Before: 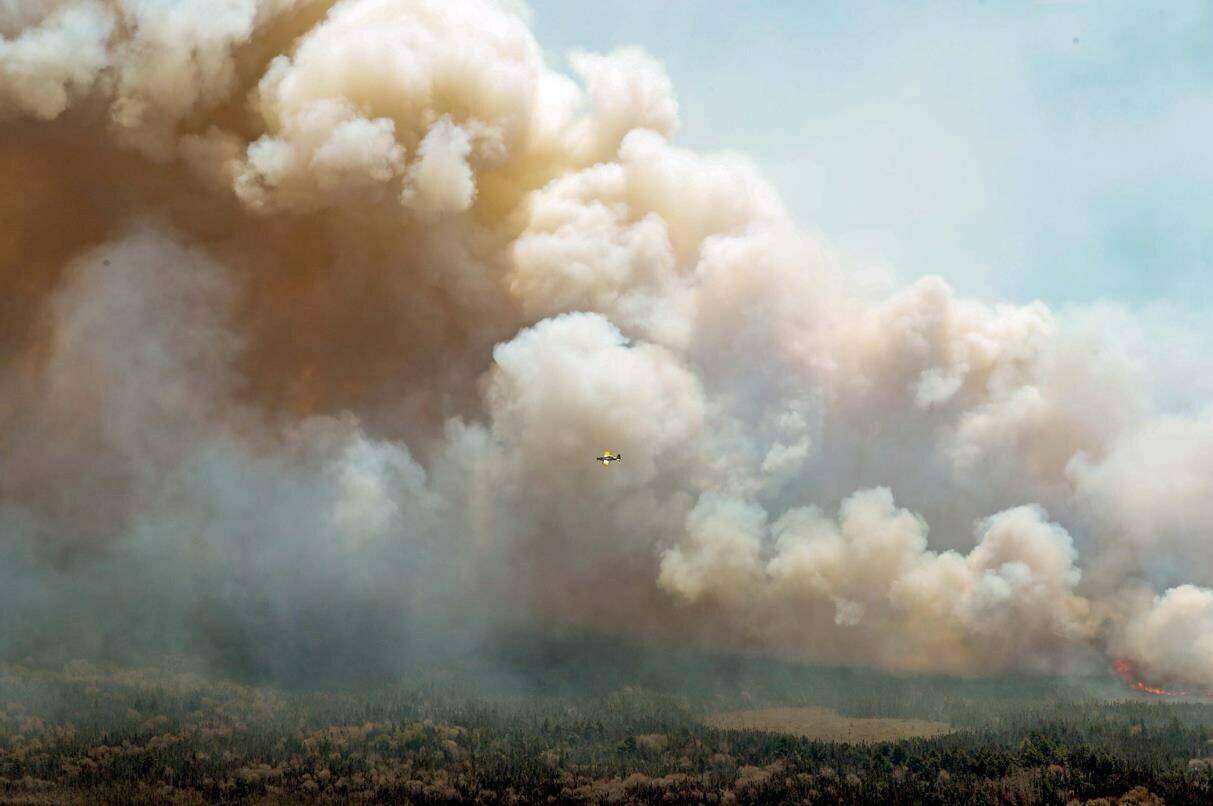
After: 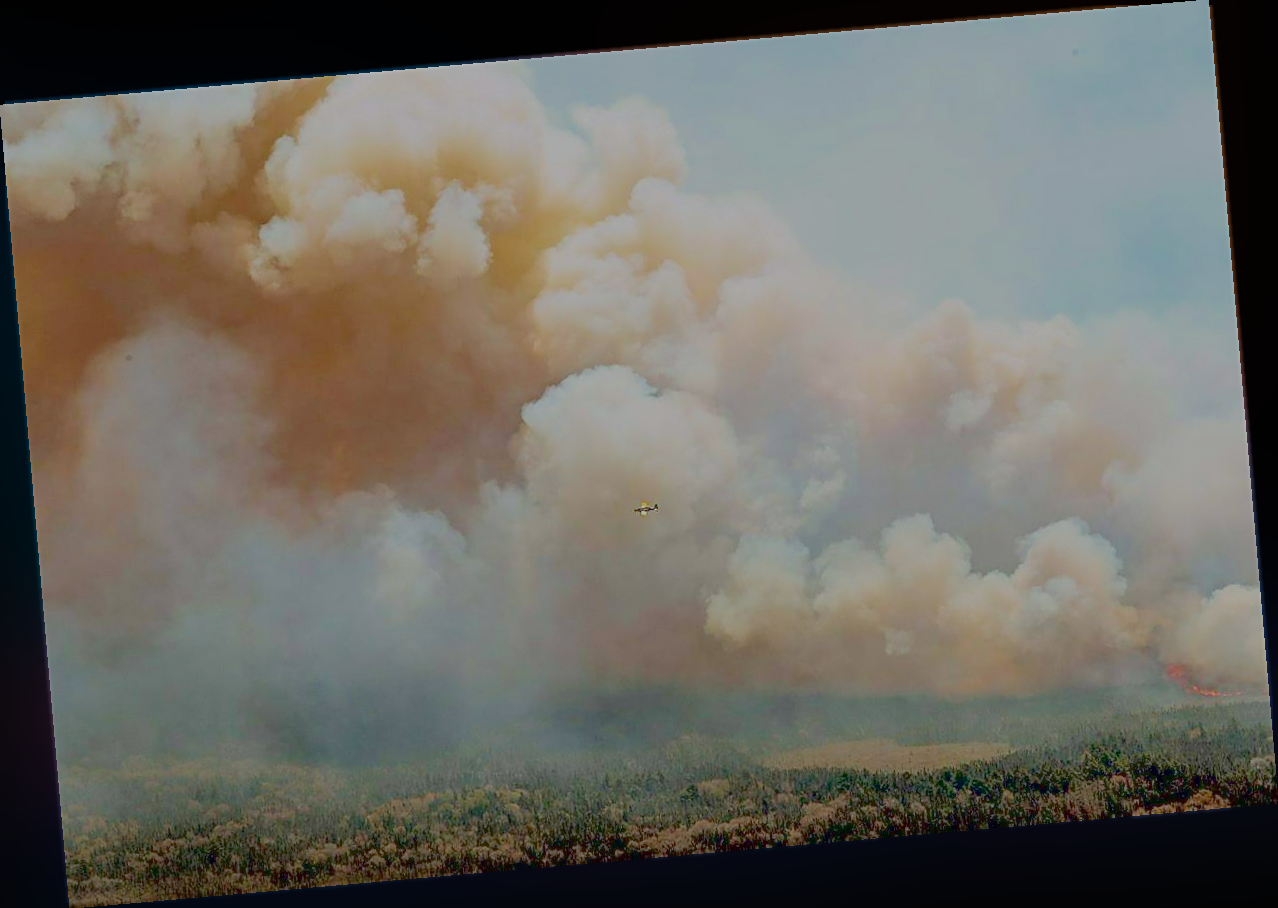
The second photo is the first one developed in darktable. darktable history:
rotate and perspective: rotation -4.98°, automatic cropping off
contrast equalizer: octaves 7, y [[0.6 ×6], [0.55 ×6], [0 ×6], [0 ×6], [0 ×6]], mix 0.29
sharpen: on, module defaults
filmic rgb: black relative exposure -16 EV, white relative exposure 8 EV, threshold 3 EV, hardness 4.17, latitude 50%, contrast 0.5, color science v5 (2021), contrast in shadows safe, contrast in highlights safe, enable highlight reconstruction true
